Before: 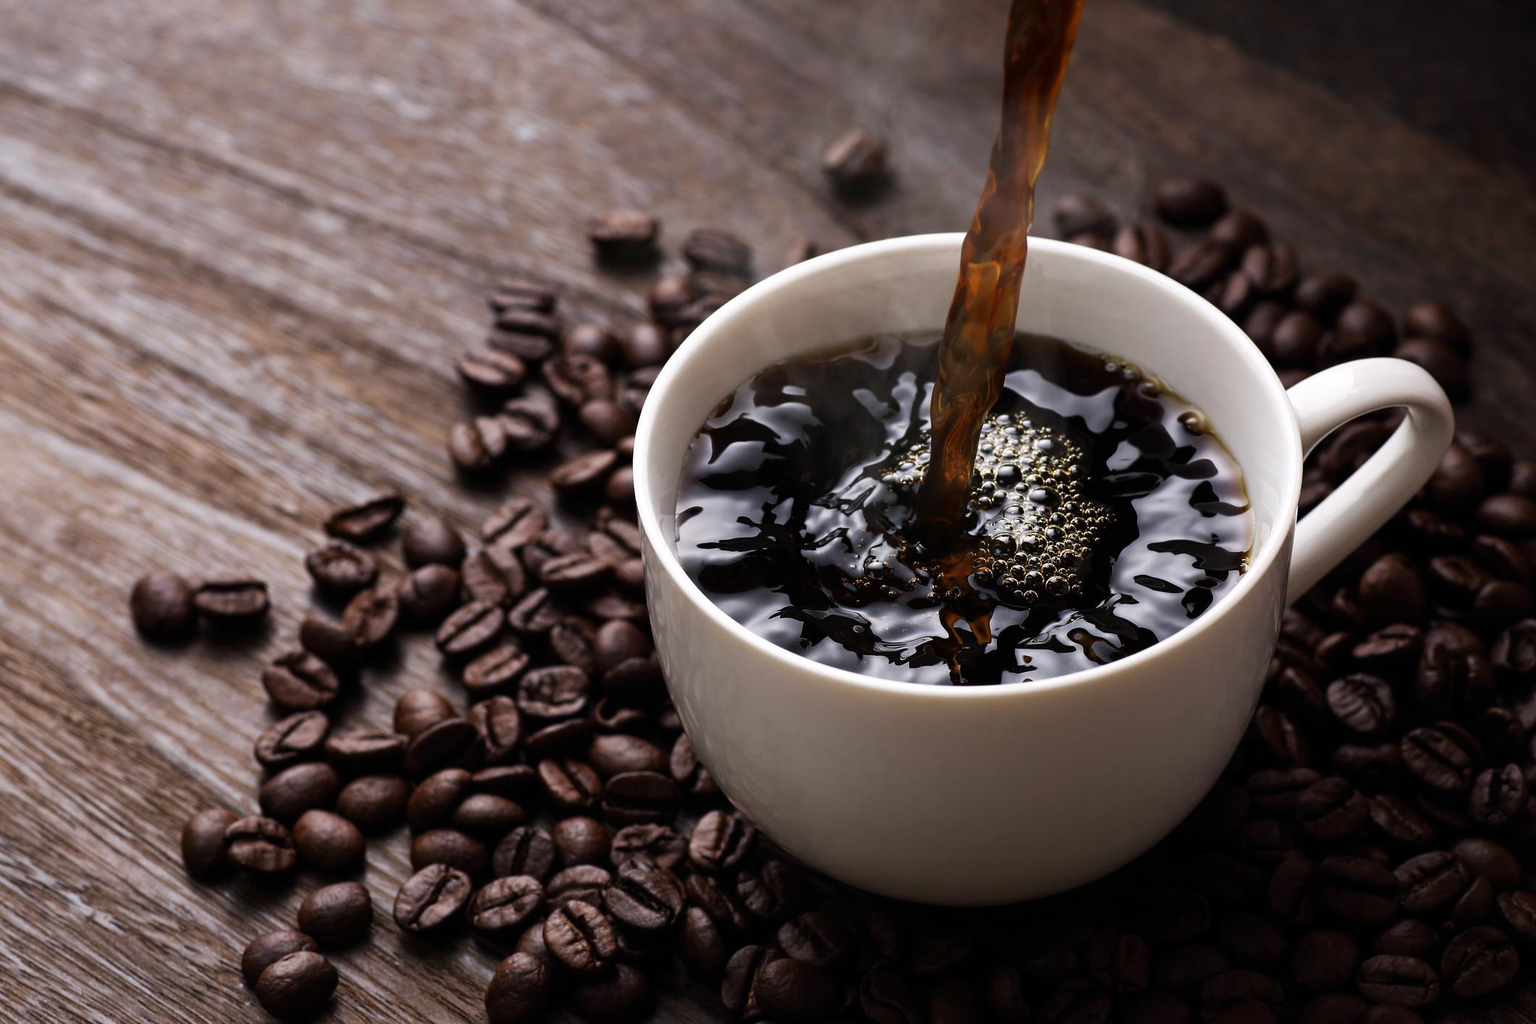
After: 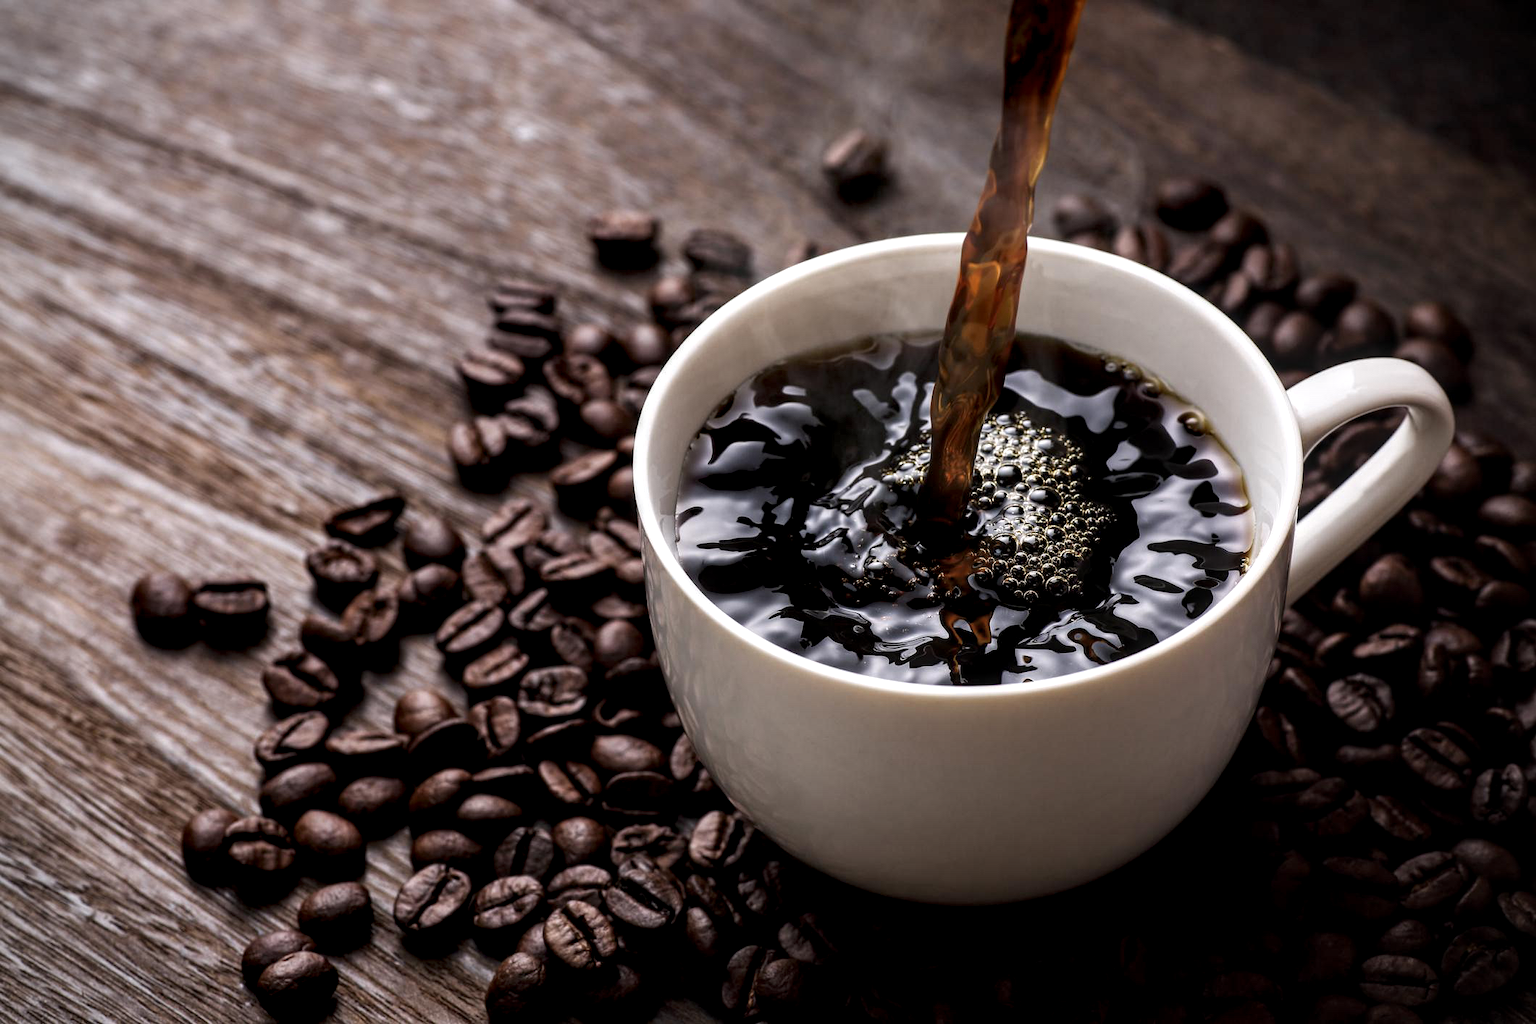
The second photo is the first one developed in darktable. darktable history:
vignetting: fall-off start 91.19%
local contrast: detail 150%
